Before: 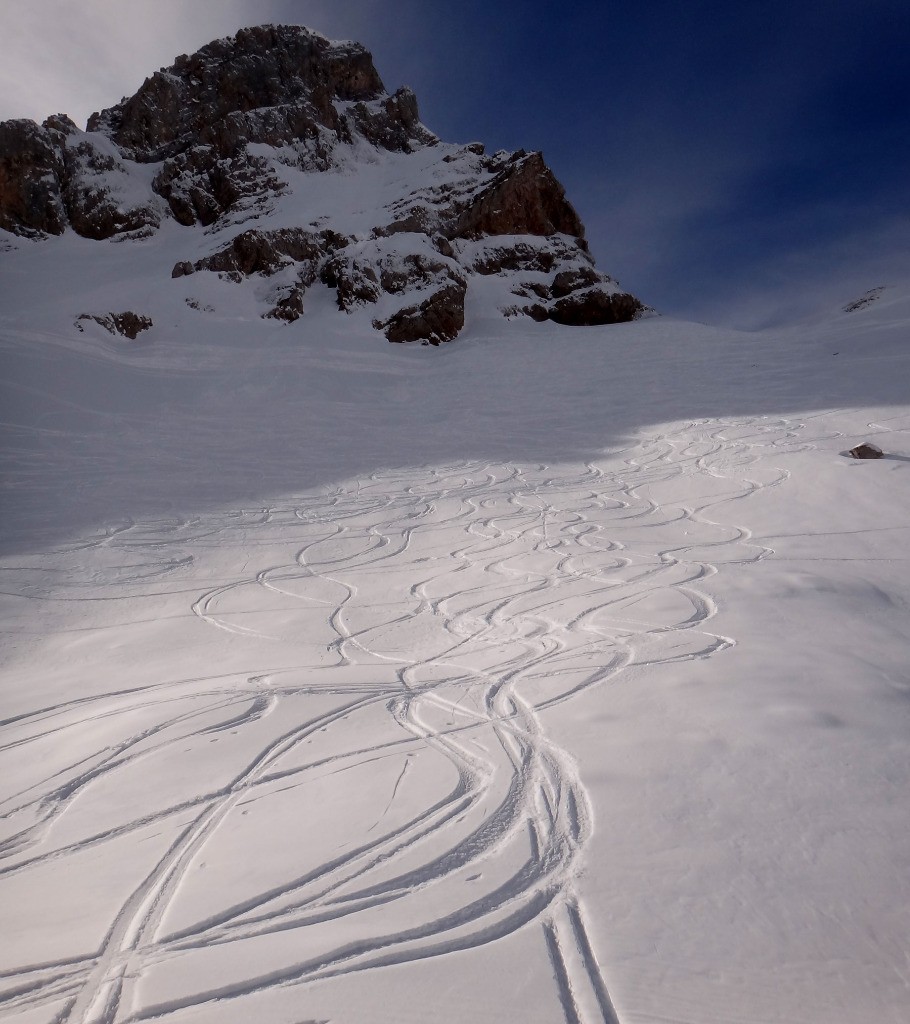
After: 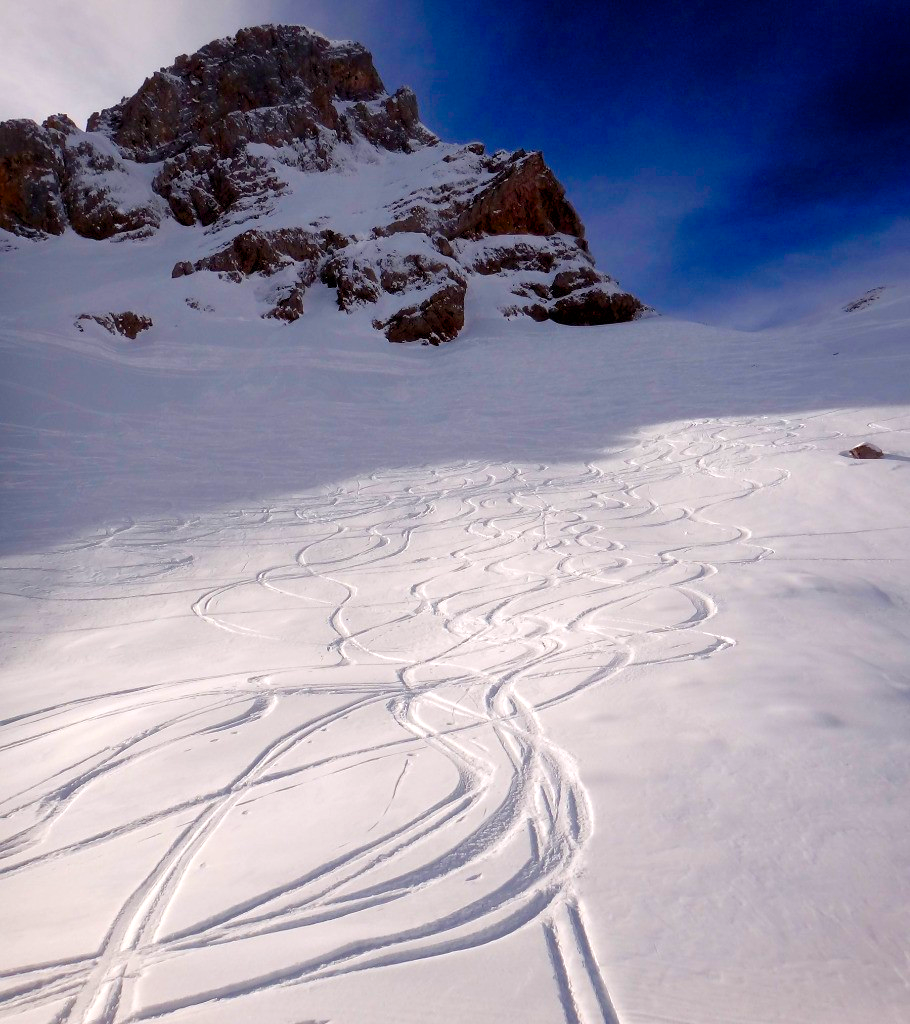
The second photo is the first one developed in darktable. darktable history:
color balance rgb: linear chroma grading › shadows 19.031%, linear chroma grading › highlights 3.176%, linear chroma grading › mid-tones 9.915%, perceptual saturation grading › global saturation 45.299%, perceptual saturation grading › highlights -24.836%, perceptual saturation grading › shadows 49.623%
exposure: exposure 0.562 EV, compensate exposure bias true, compensate highlight preservation false
